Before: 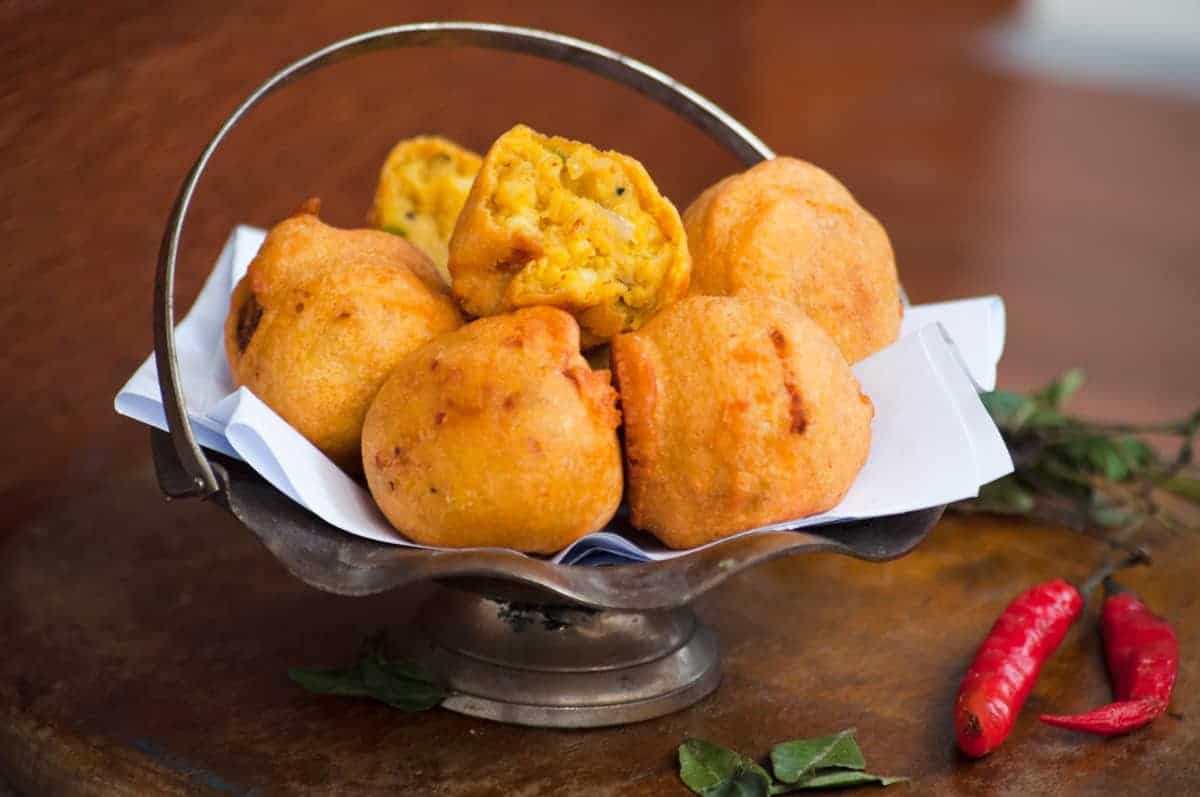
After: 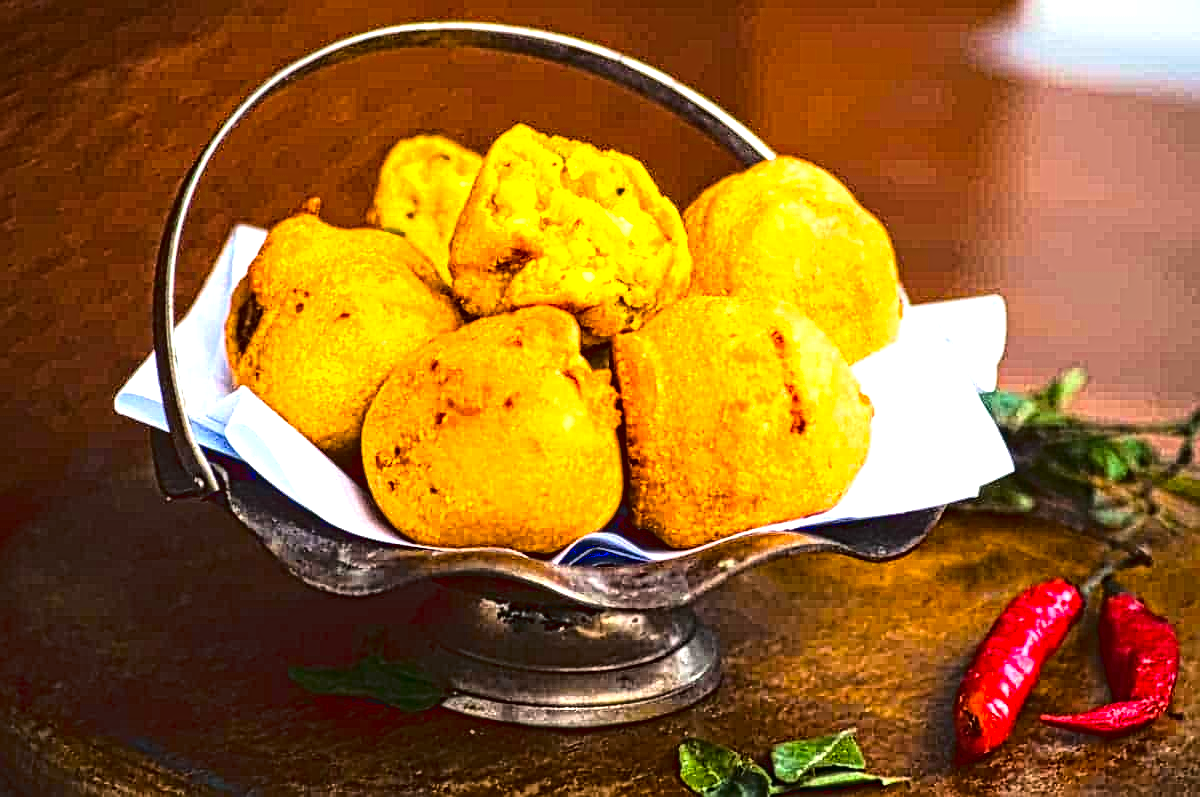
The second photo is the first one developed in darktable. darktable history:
local contrast: mode bilateral grid, contrast 20, coarseness 3, detail 300%, midtone range 0.2
exposure: black level correction 0.002, exposure -0.1 EV, compensate highlight preservation false
tone curve: curves: ch0 [(0, 0.072) (0.249, 0.176) (0.518, 0.489) (0.832, 0.854) (1, 0.948)], color space Lab, linked channels, preserve colors none
color balance rgb: linear chroma grading › shadows -10%, linear chroma grading › global chroma 20%, perceptual saturation grading › global saturation 15%, perceptual brilliance grading › global brilliance 30%, perceptual brilliance grading › highlights 12%, perceptual brilliance grading › mid-tones 24%, global vibrance 20%
tone equalizer: on, module defaults
